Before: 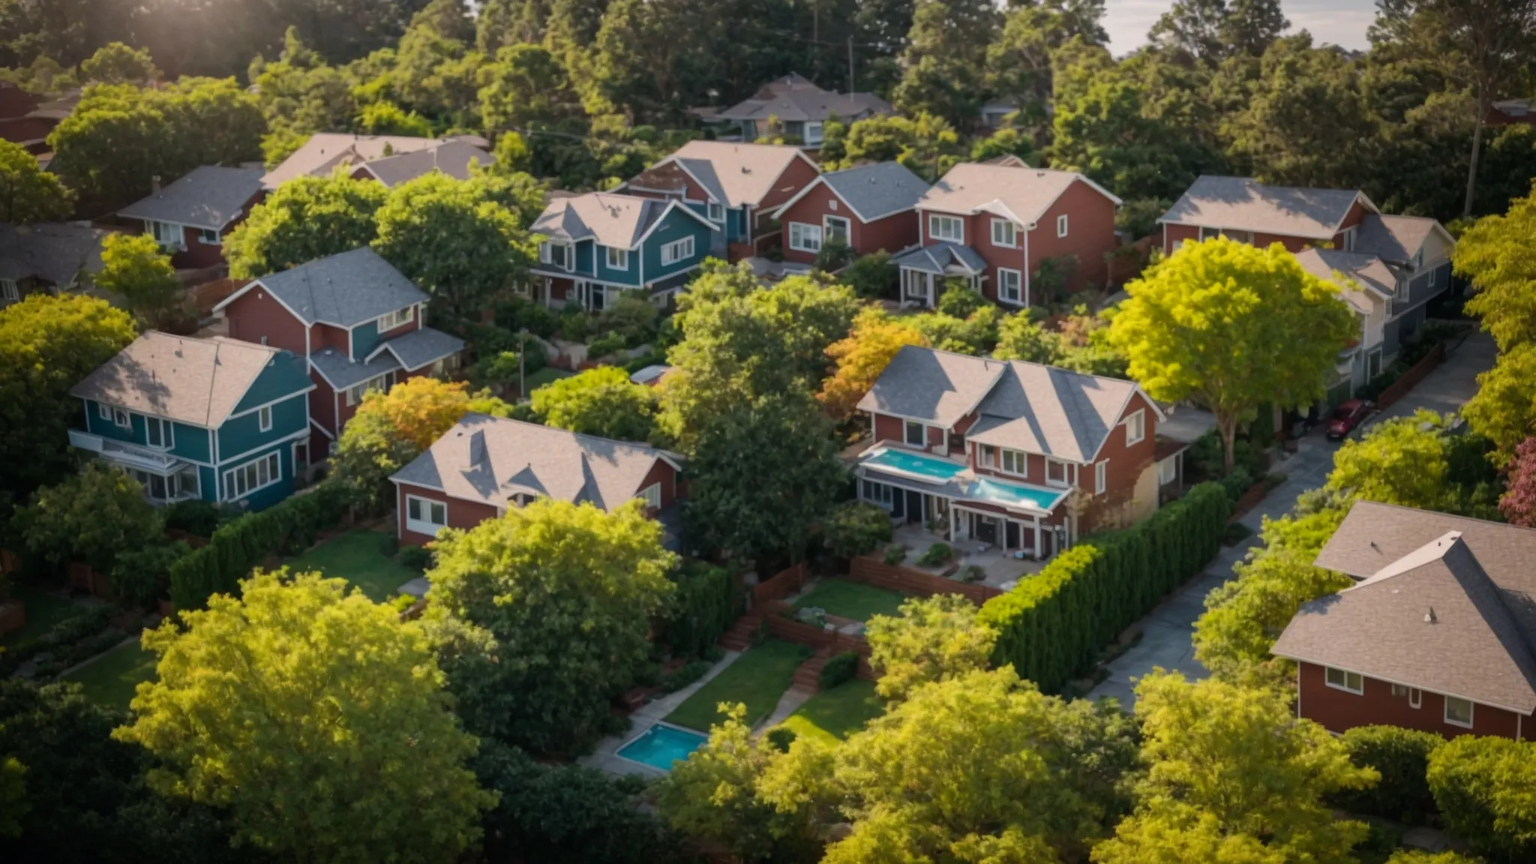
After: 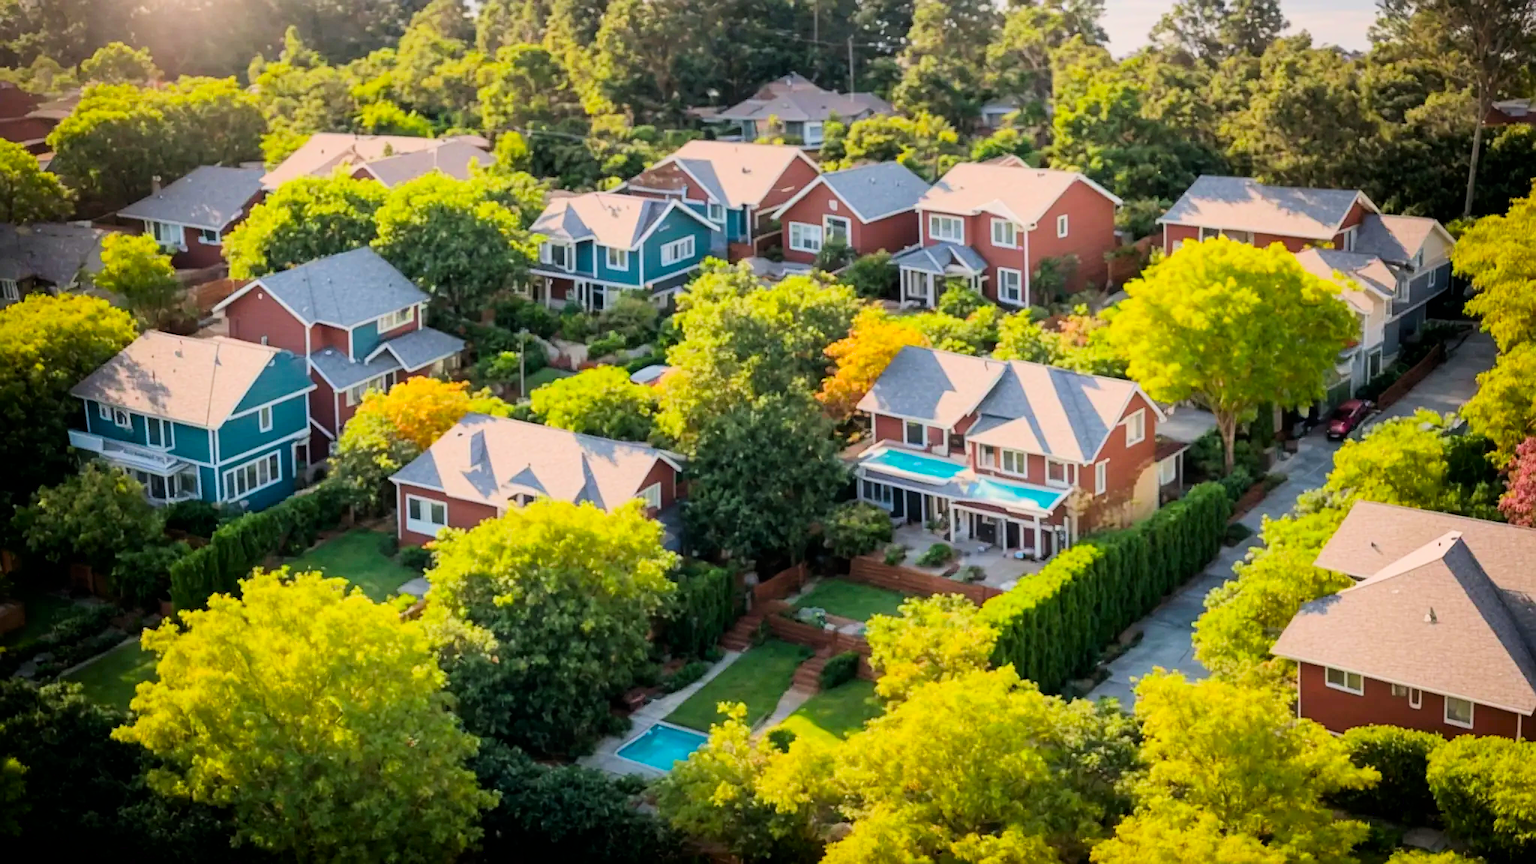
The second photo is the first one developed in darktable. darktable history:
contrast brightness saturation: contrast 0.09, saturation 0.28
exposure: black level correction 0.001, exposure 1.3 EV, compensate highlight preservation false
filmic rgb: black relative exposure -7.15 EV, white relative exposure 5.36 EV, hardness 3.02, color science v6 (2022)
sharpen: on, module defaults
